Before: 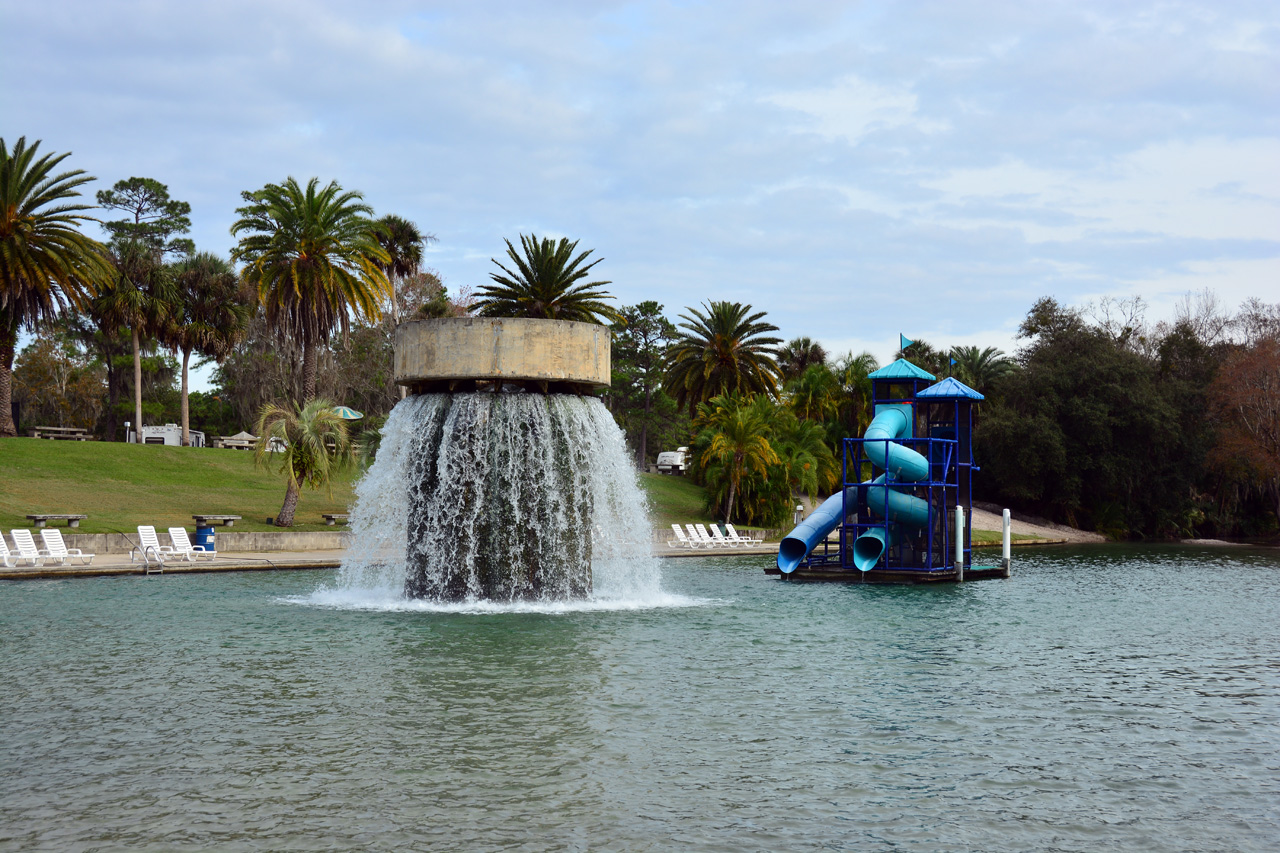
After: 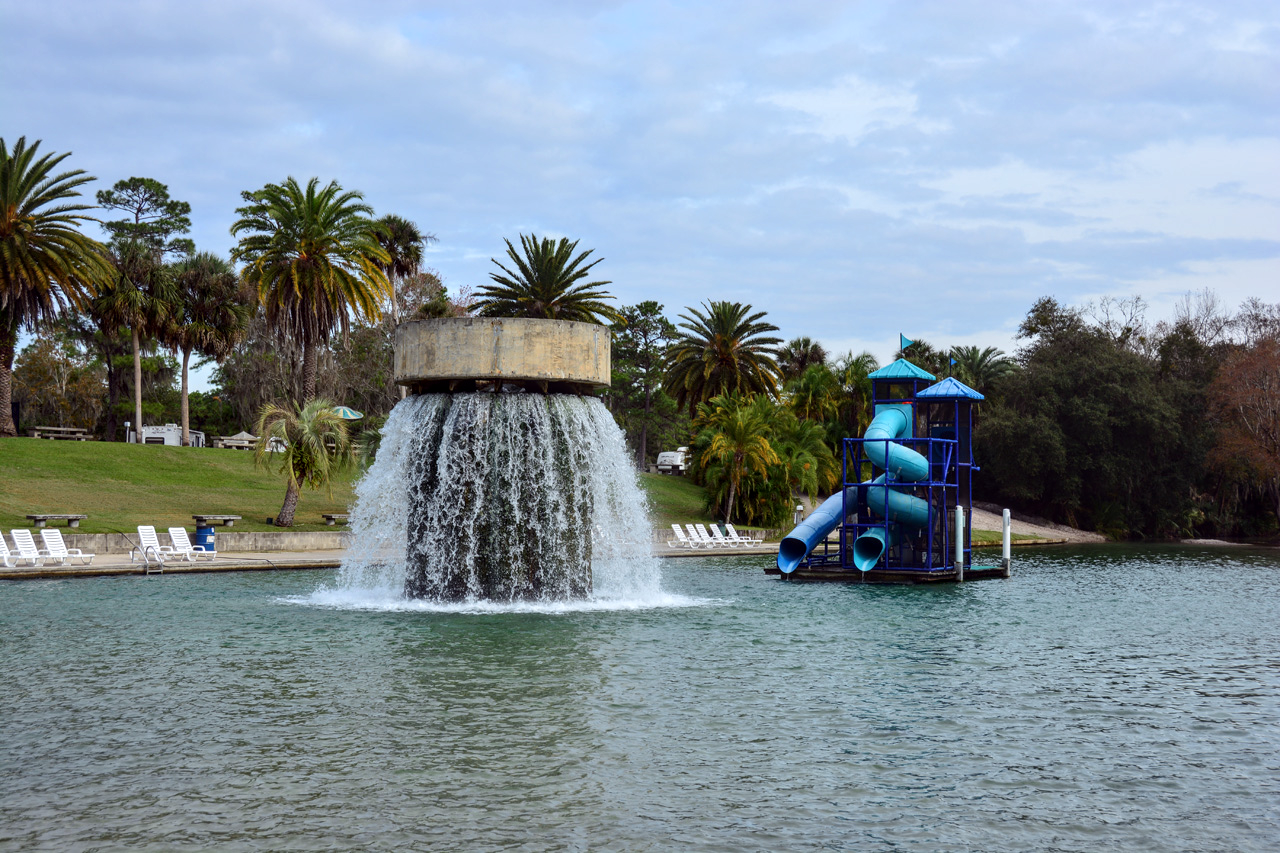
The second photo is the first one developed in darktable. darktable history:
white balance: red 0.983, blue 1.036
local contrast: on, module defaults
